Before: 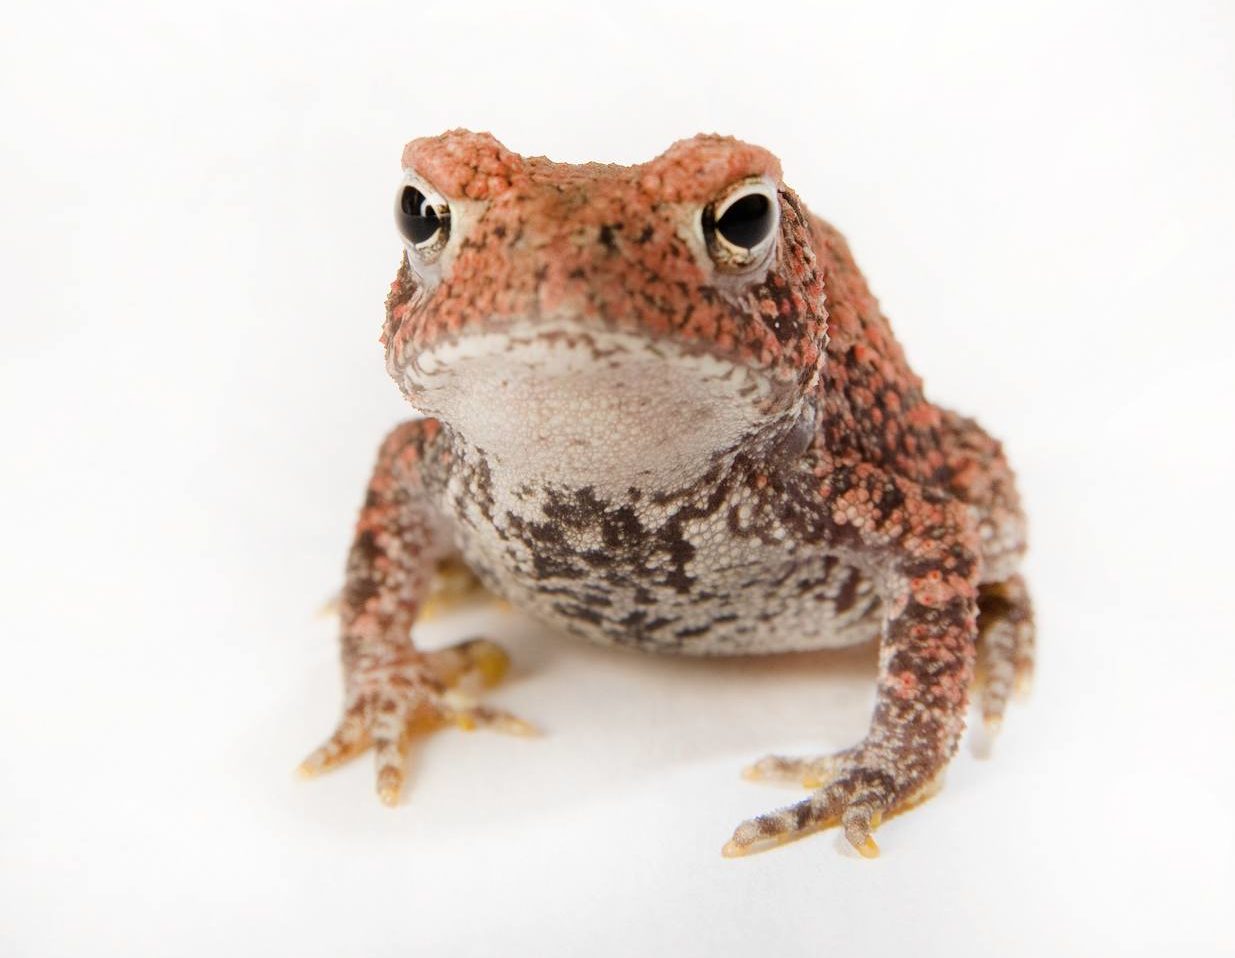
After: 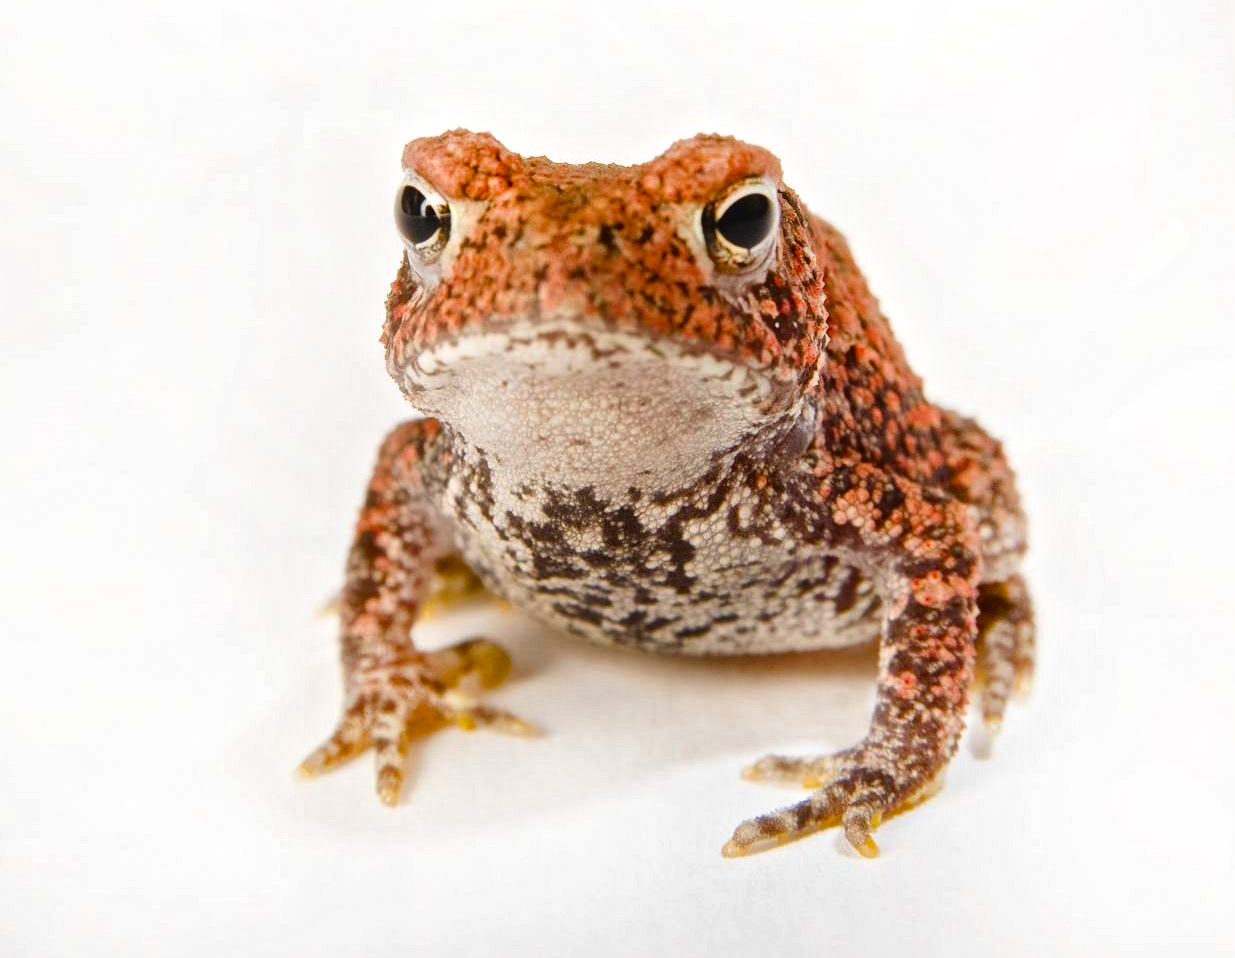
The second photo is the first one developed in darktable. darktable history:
local contrast: mode bilateral grid, contrast 20, coarseness 18, detail 163%, midtone range 0.2
color balance rgb: global offset › luminance 0.714%, perceptual saturation grading › global saturation 20%, perceptual saturation grading › highlights 3.07%, perceptual saturation grading › shadows 49.626%, global vibrance 15.437%
